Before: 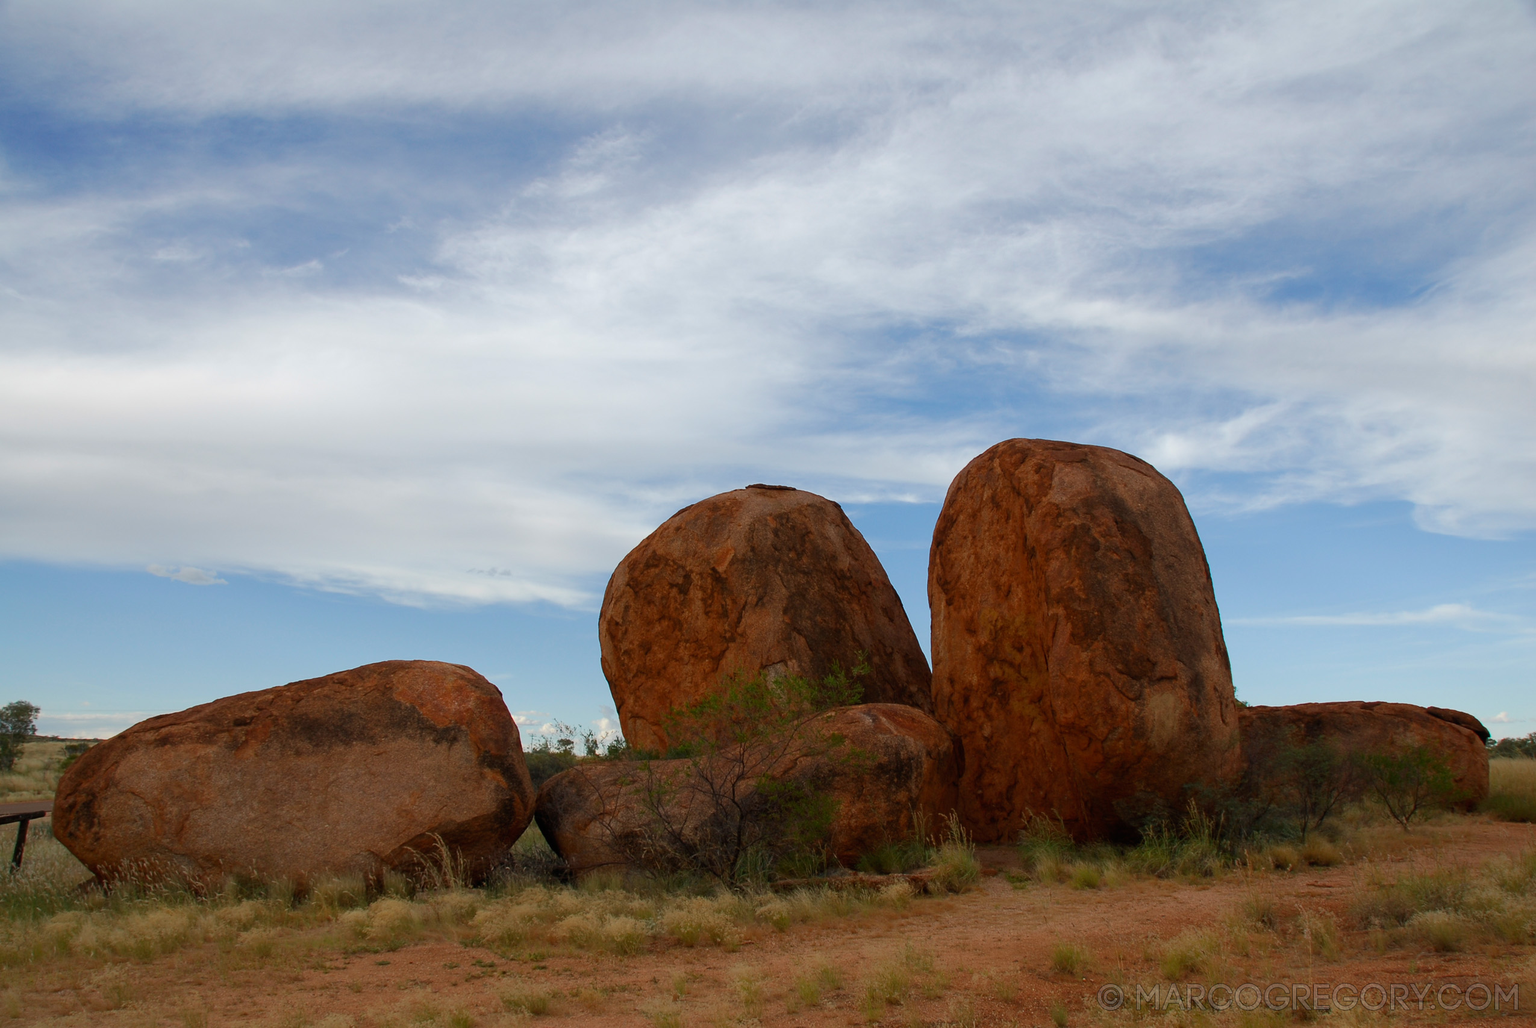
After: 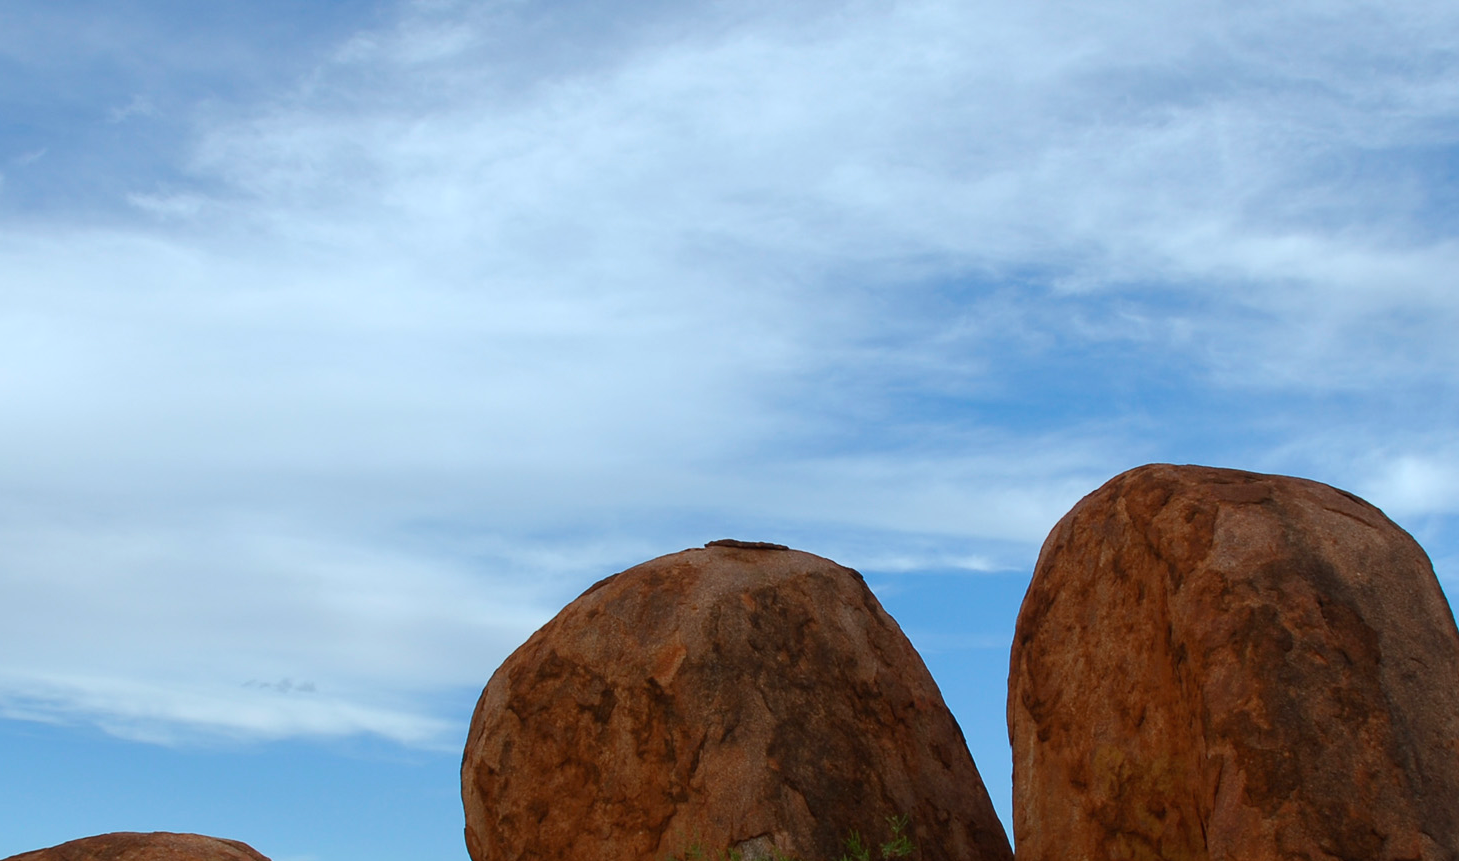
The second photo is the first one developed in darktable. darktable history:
color calibration: illuminant F (fluorescent), F source F9 (Cool White Deluxe 4150 K) – high CRI, x 0.374, y 0.373, temperature 4158.34 K
crop: left 20.932%, top 15.471%, right 21.848%, bottom 34.081%
